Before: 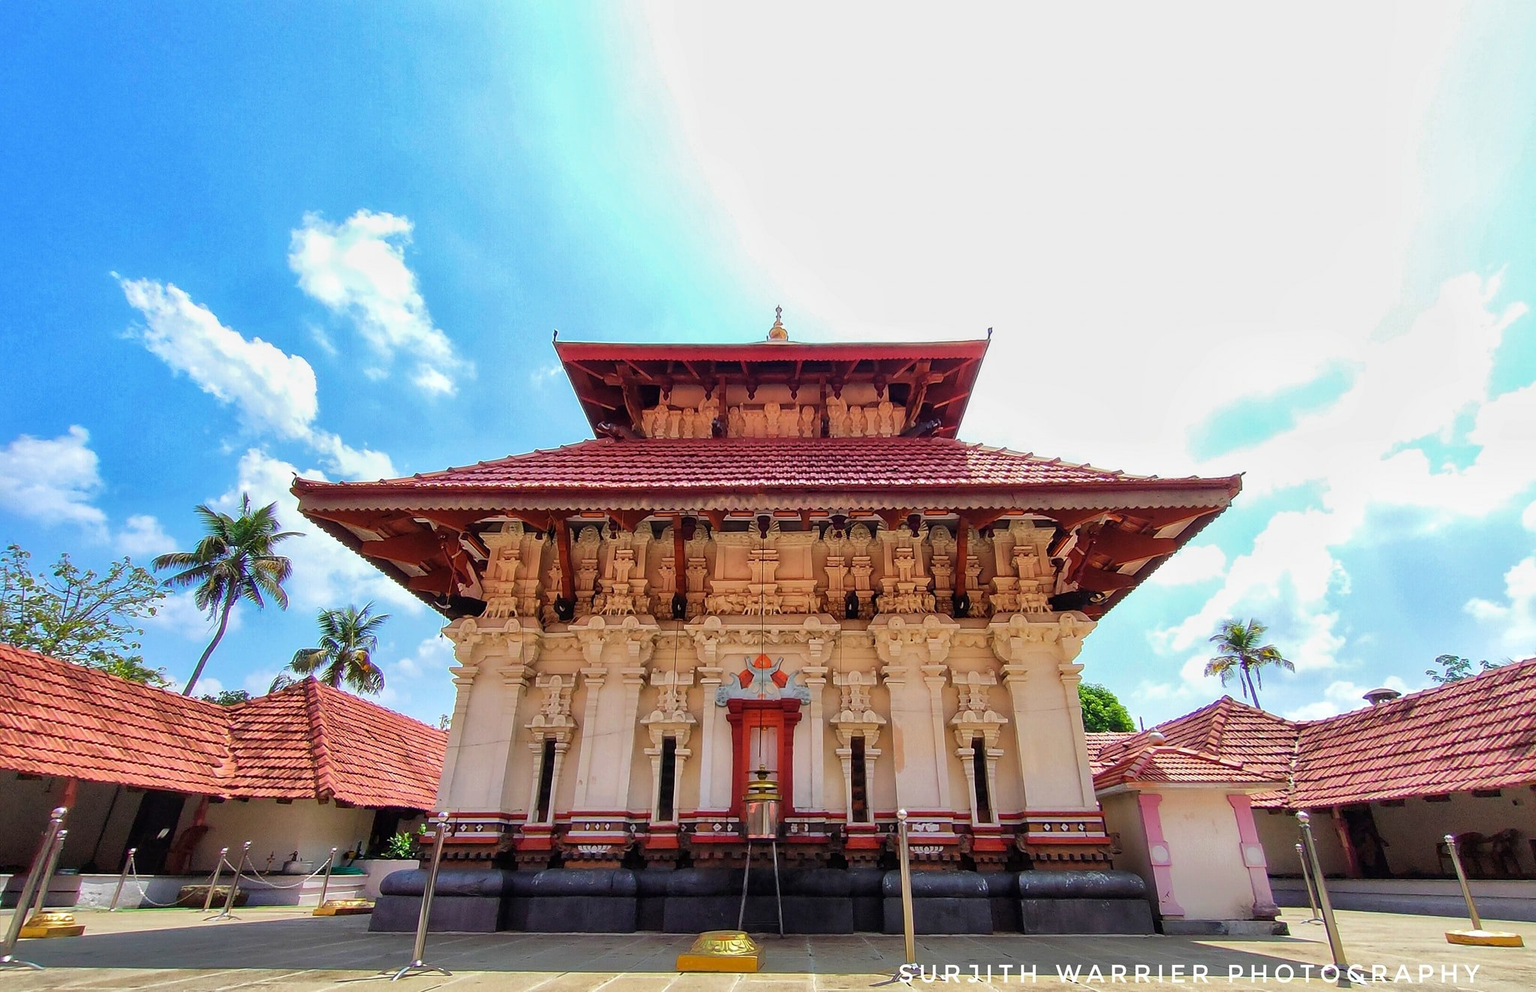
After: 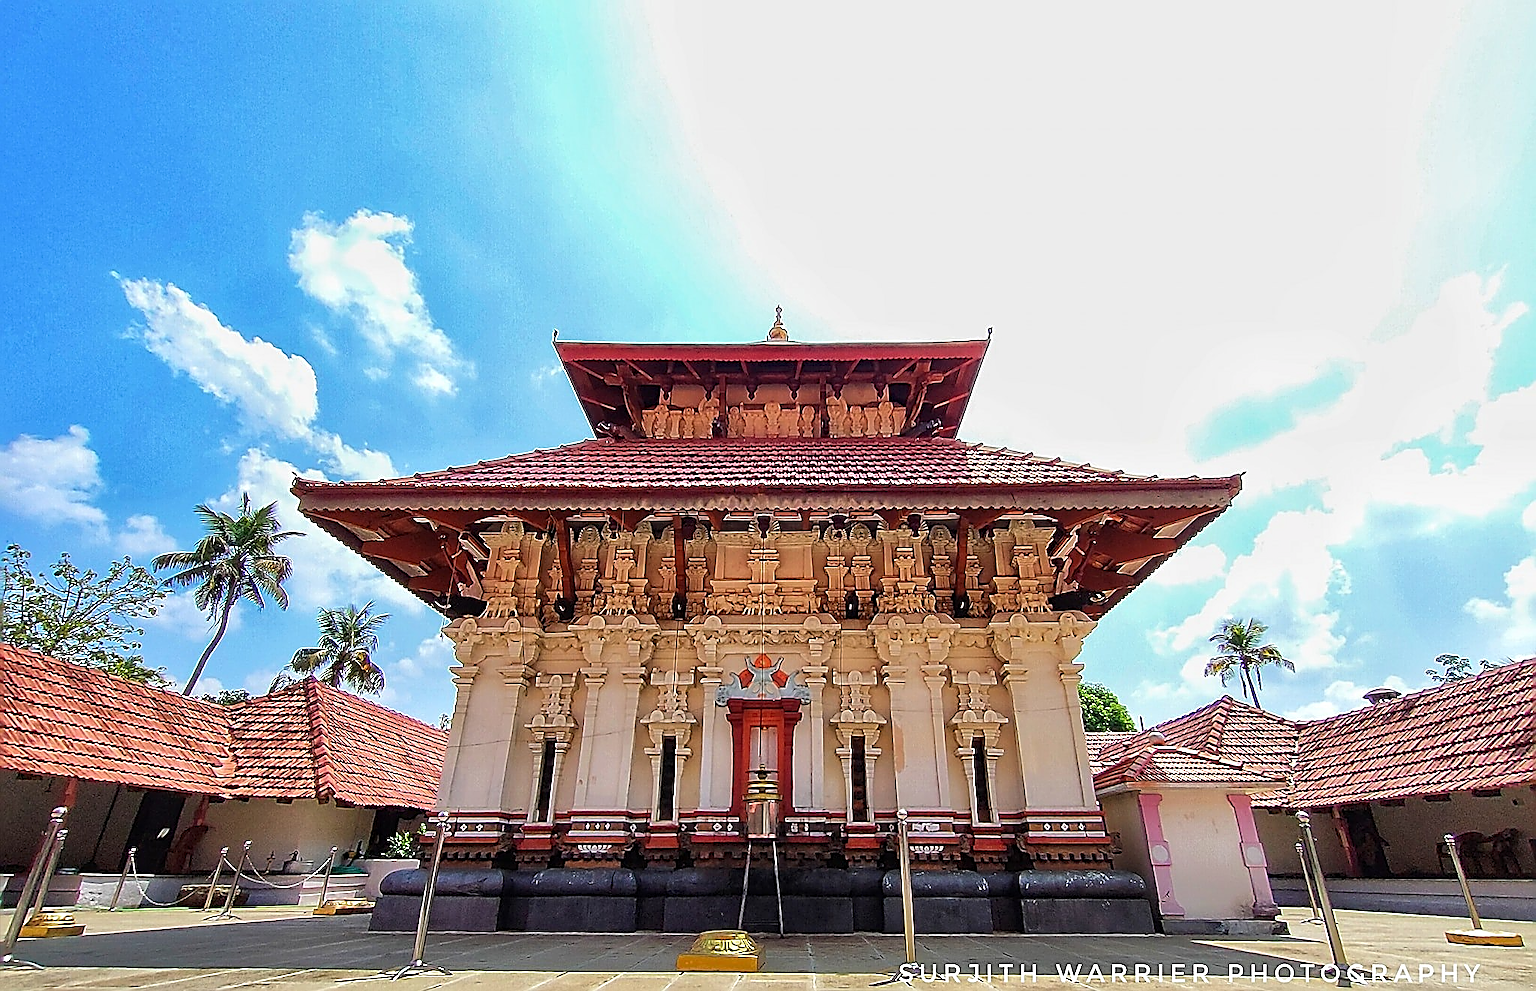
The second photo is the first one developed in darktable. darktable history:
sharpen: amount 1.991
tone equalizer: edges refinement/feathering 500, mask exposure compensation -1.57 EV, preserve details no
